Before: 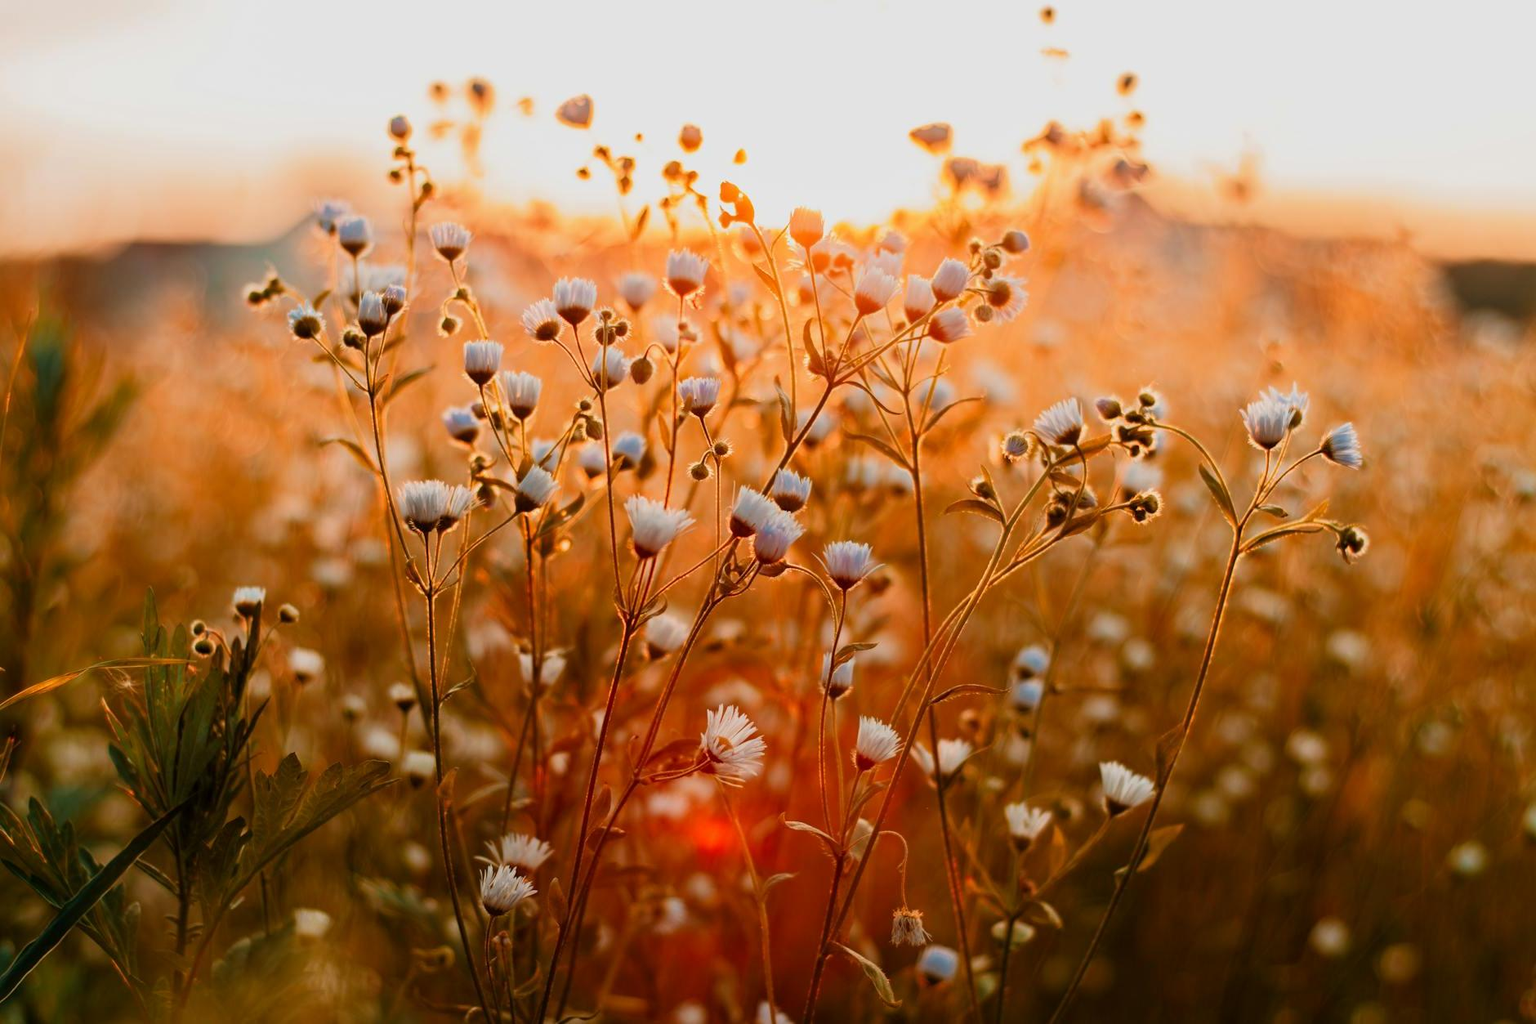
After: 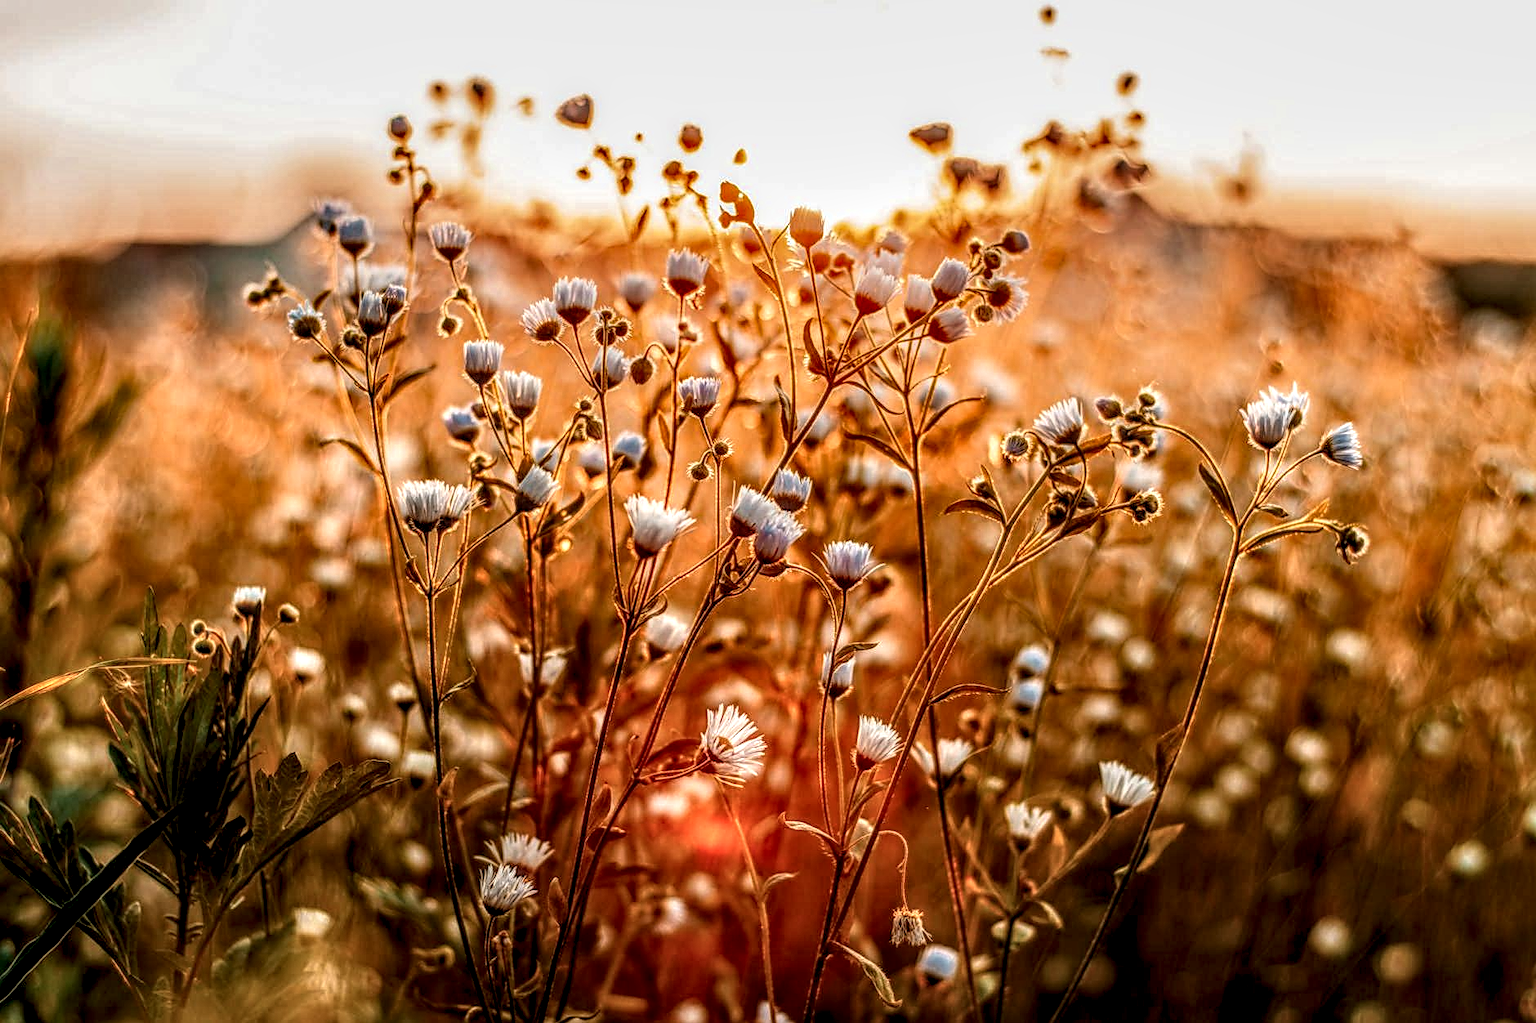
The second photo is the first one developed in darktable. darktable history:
local contrast: highlights 3%, shadows 0%, detail 299%, midtone range 0.301
sharpen: on, module defaults
